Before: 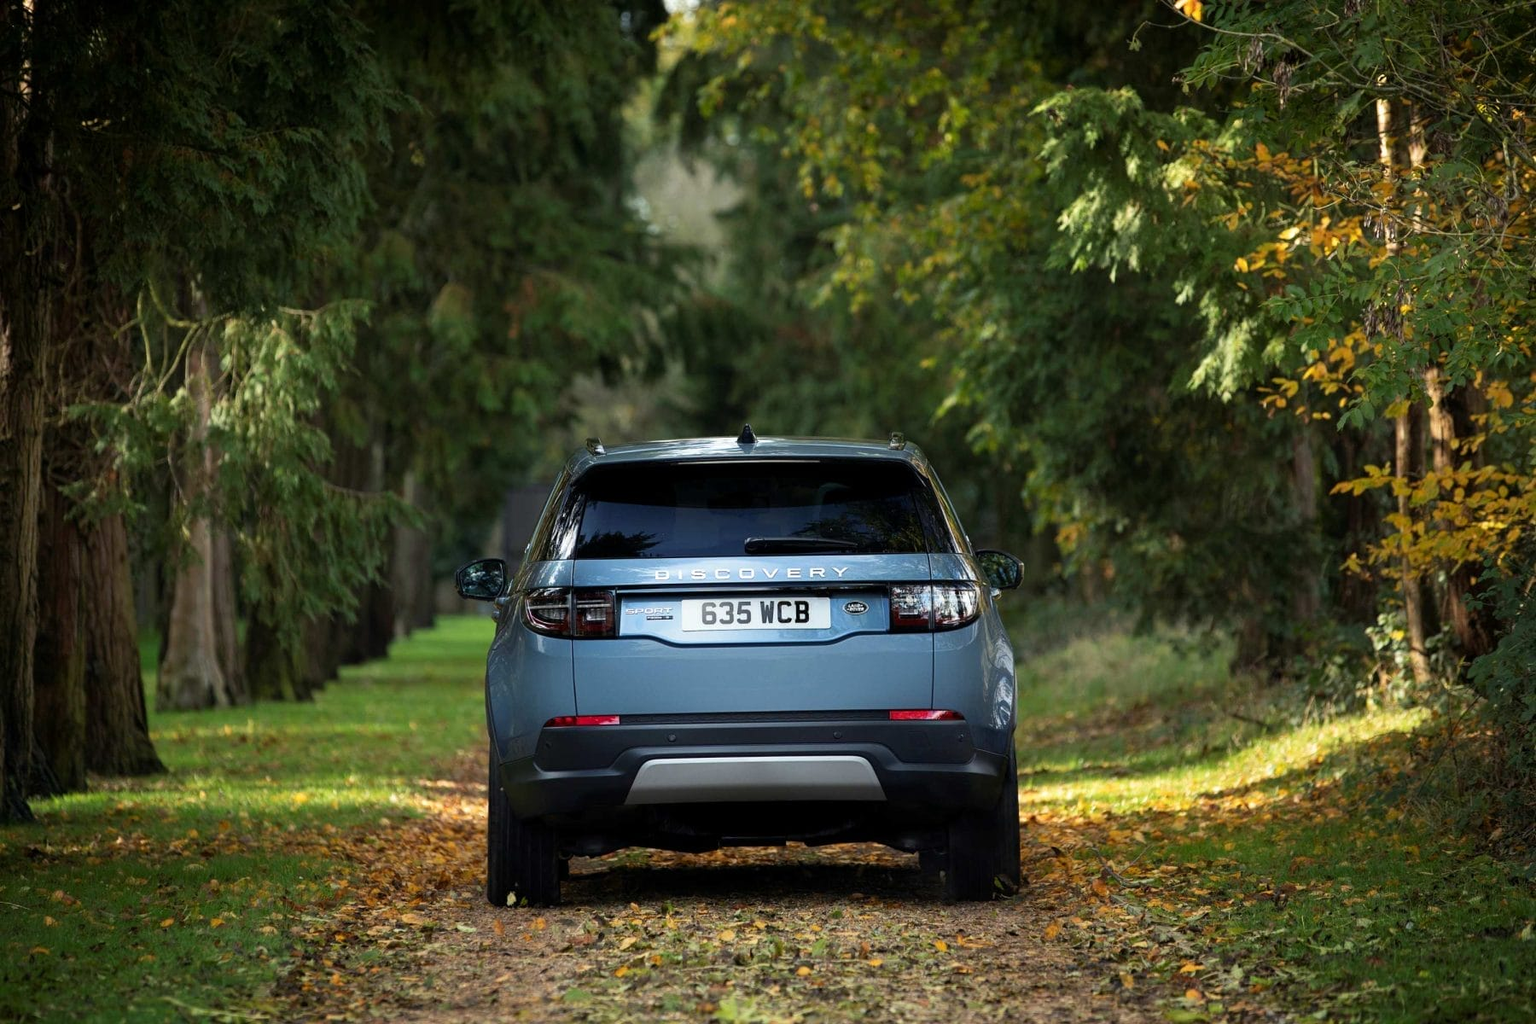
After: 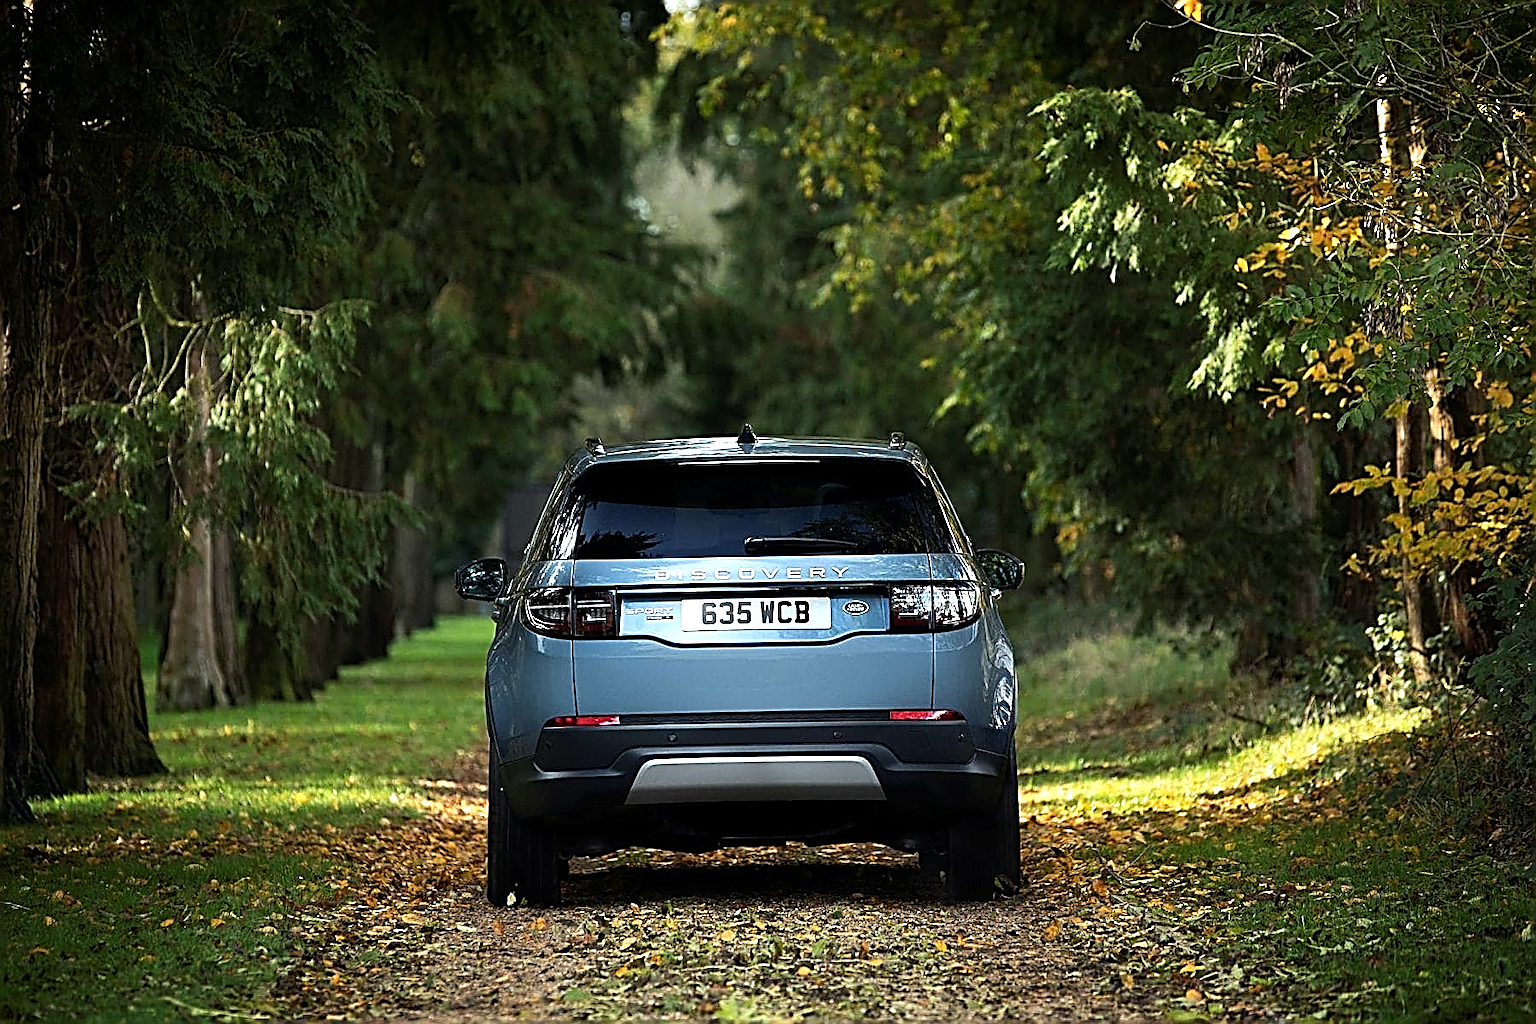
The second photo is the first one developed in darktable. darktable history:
white balance: red 0.978, blue 0.999
sharpen: amount 2
tone equalizer: -8 EV -0.417 EV, -7 EV -0.389 EV, -6 EV -0.333 EV, -5 EV -0.222 EV, -3 EV 0.222 EV, -2 EV 0.333 EV, -1 EV 0.389 EV, +0 EV 0.417 EV, edges refinement/feathering 500, mask exposure compensation -1.57 EV, preserve details no
